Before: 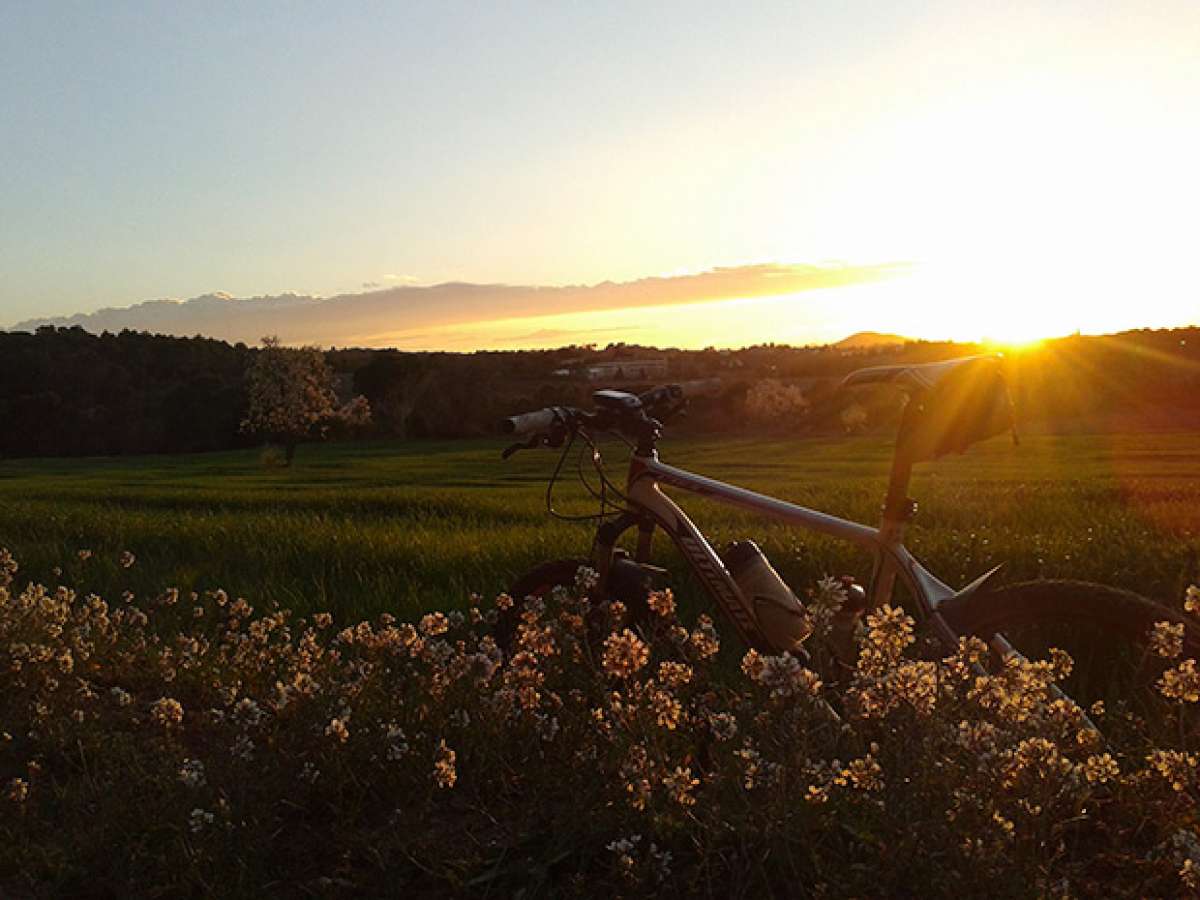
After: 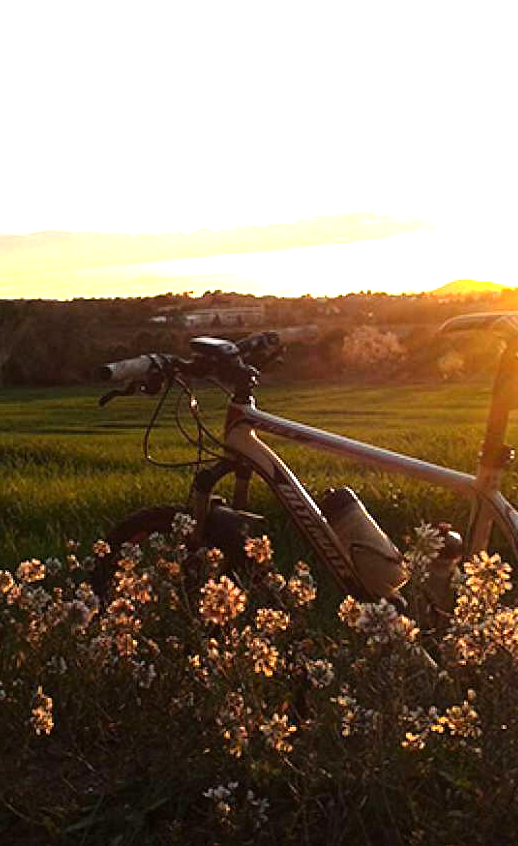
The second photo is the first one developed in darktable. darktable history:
exposure: exposure 0.916 EV, compensate exposure bias true, compensate highlight preservation false
tone equalizer: -8 EV -0.45 EV, -7 EV -0.374 EV, -6 EV -0.364 EV, -5 EV -0.215 EV, -3 EV 0.201 EV, -2 EV 0.331 EV, -1 EV 0.386 EV, +0 EV 0.437 EV, mask exposure compensation -0.485 EV
crop: left 33.66%, top 5.962%, right 23.118%
